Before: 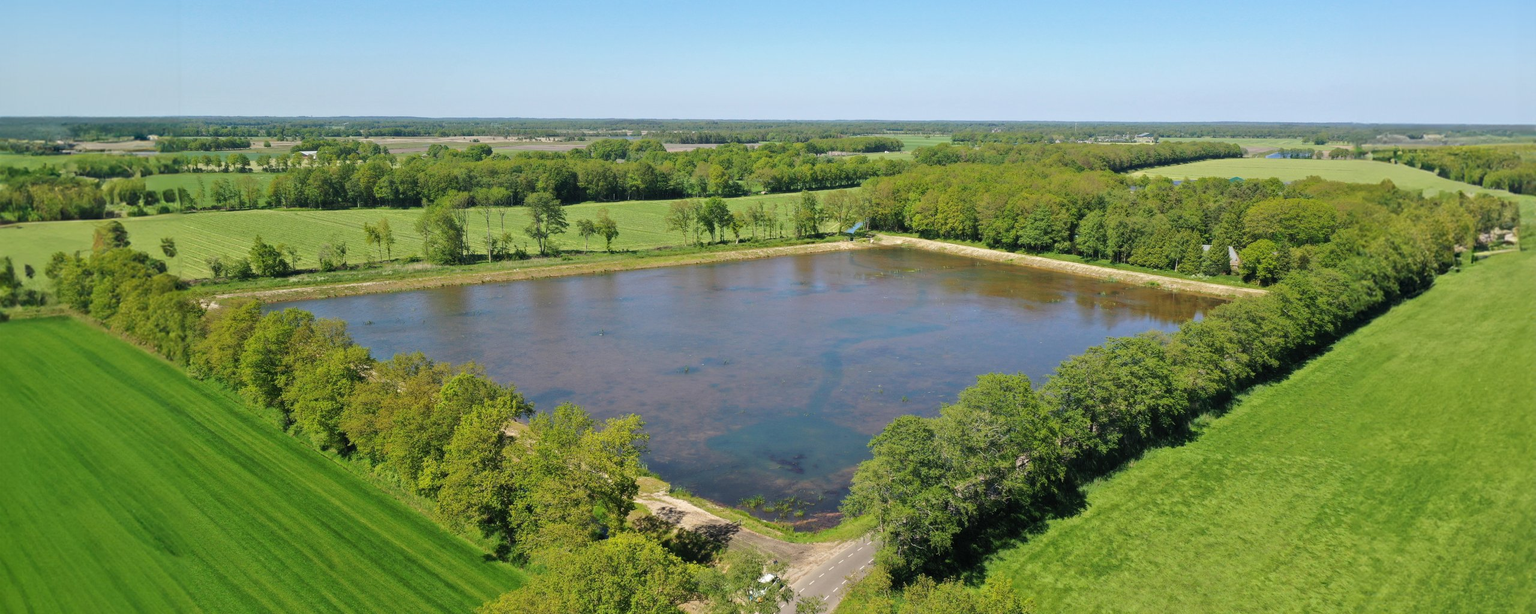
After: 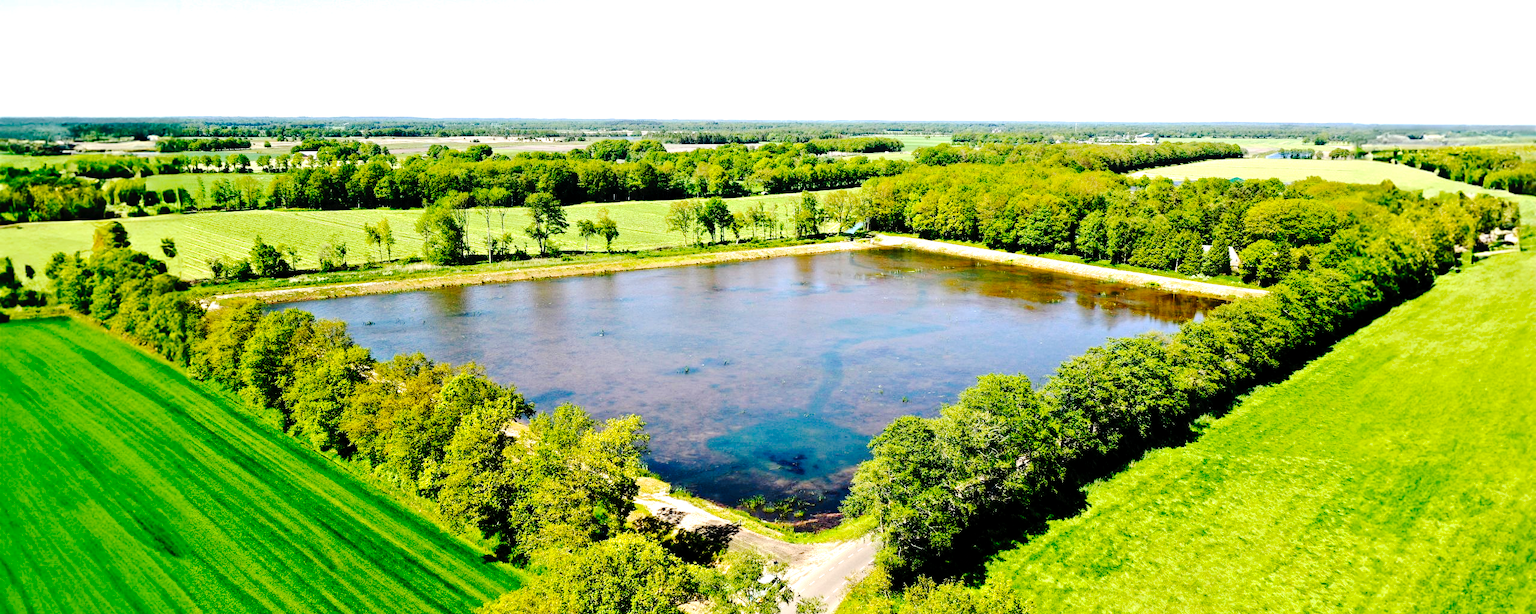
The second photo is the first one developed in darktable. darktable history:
filmic rgb: black relative exposure -8.26 EV, white relative exposure 2.2 EV, threshold 3.02 EV, hardness 7.09, latitude 86.49%, contrast 1.698, highlights saturation mix -4.24%, shadows ↔ highlights balance -2.2%, add noise in highlights 0.001, preserve chrominance no, color science v3 (2019), use custom middle-gray values true, contrast in highlights soft, enable highlight reconstruction true
tone equalizer: -8 EV -0.447 EV, -7 EV -0.358 EV, -6 EV -0.304 EV, -5 EV -0.185 EV, -3 EV 0.247 EV, -2 EV 0.361 EV, -1 EV 0.39 EV, +0 EV 0.4 EV, edges refinement/feathering 500, mask exposure compensation -1.57 EV, preserve details no
tone curve: curves: ch0 [(0, 0) (0.003, 0.019) (0.011, 0.021) (0.025, 0.023) (0.044, 0.026) (0.069, 0.037) (0.1, 0.059) (0.136, 0.088) (0.177, 0.138) (0.224, 0.199) (0.277, 0.279) (0.335, 0.376) (0.399, 0.481) (0.468, 0.581) (0.543, 0.658) (0.623, 0.735) (0.709, 0.8) (0.801, 0.861) (0.898, 0.928) (1, 1)], preserve colors none
